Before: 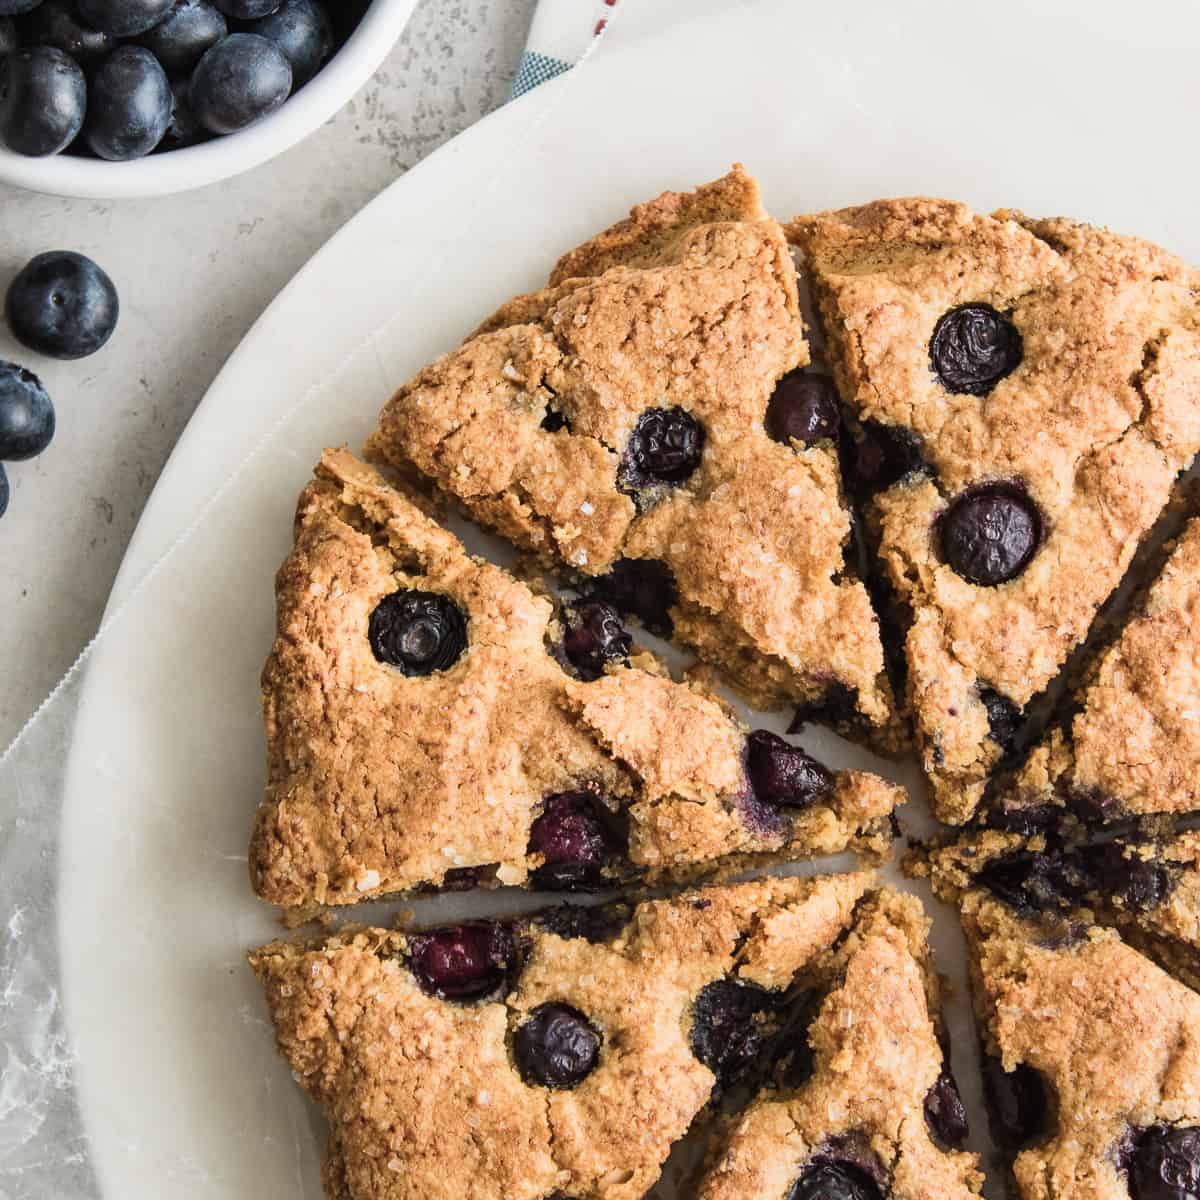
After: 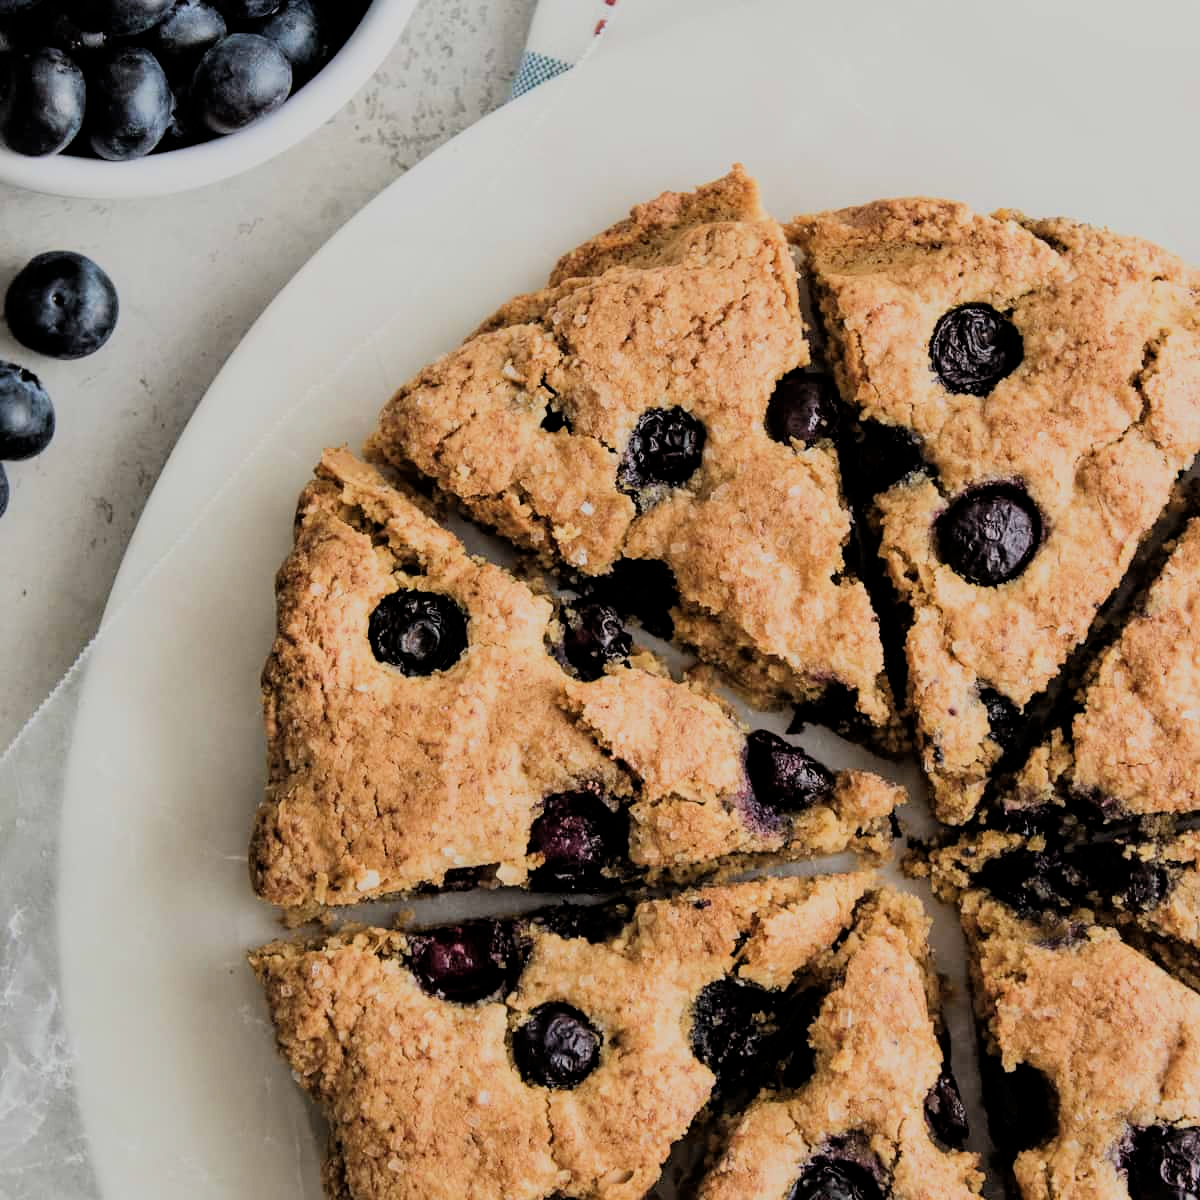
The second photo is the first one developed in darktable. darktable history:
filmic rgb: black relative exposure -4.72 EV, white relative exposure 4.76 EV, threshold 3 EV, hardness 2.35, latitude 35.39%, contrast 1.048, highlights saturation mix 0.723%, shadows ↔ highlights balance 1.3%, color science v6 (2022), enable highlight reconstruction true
